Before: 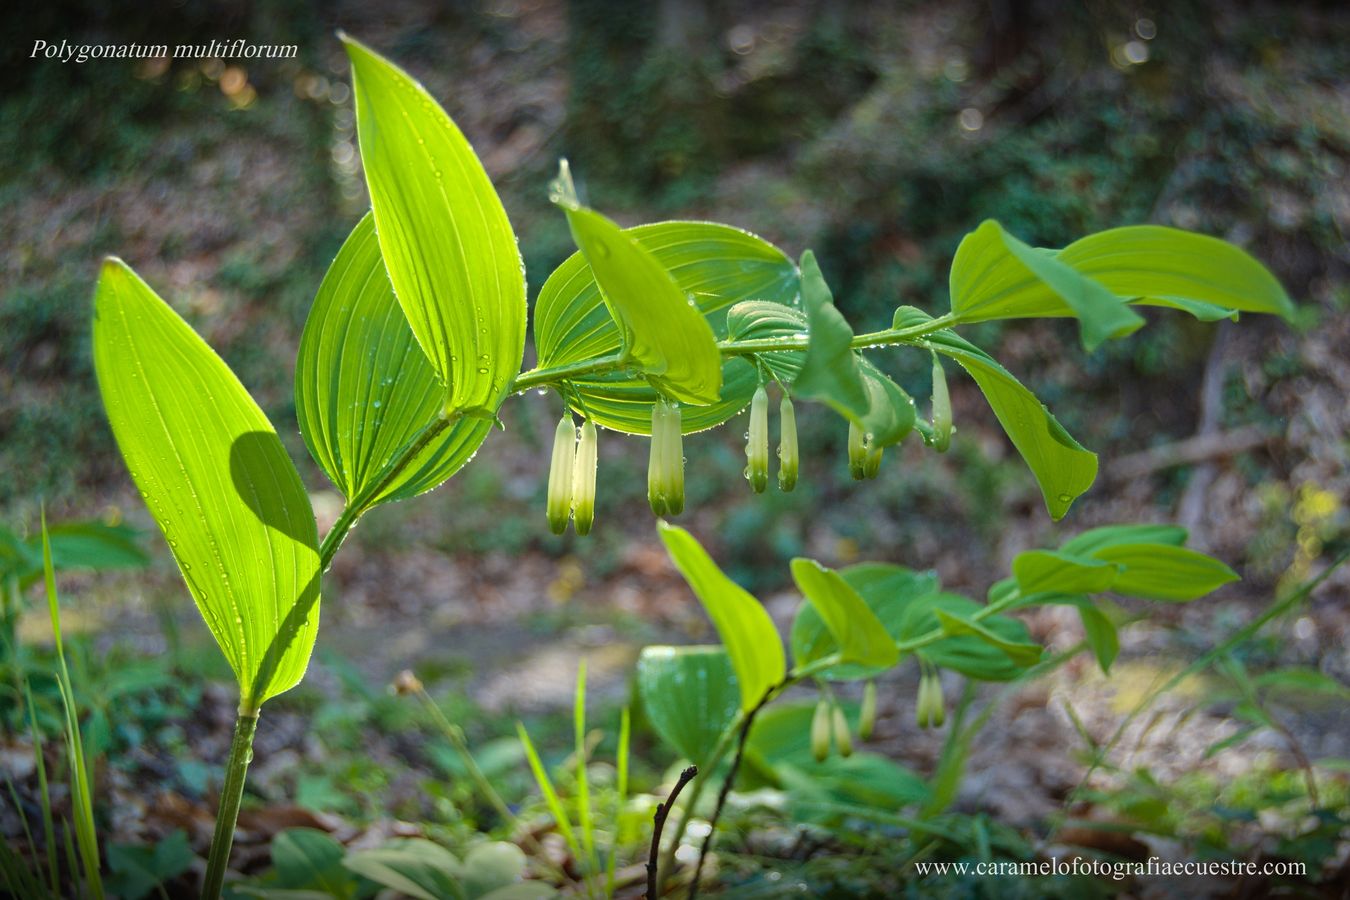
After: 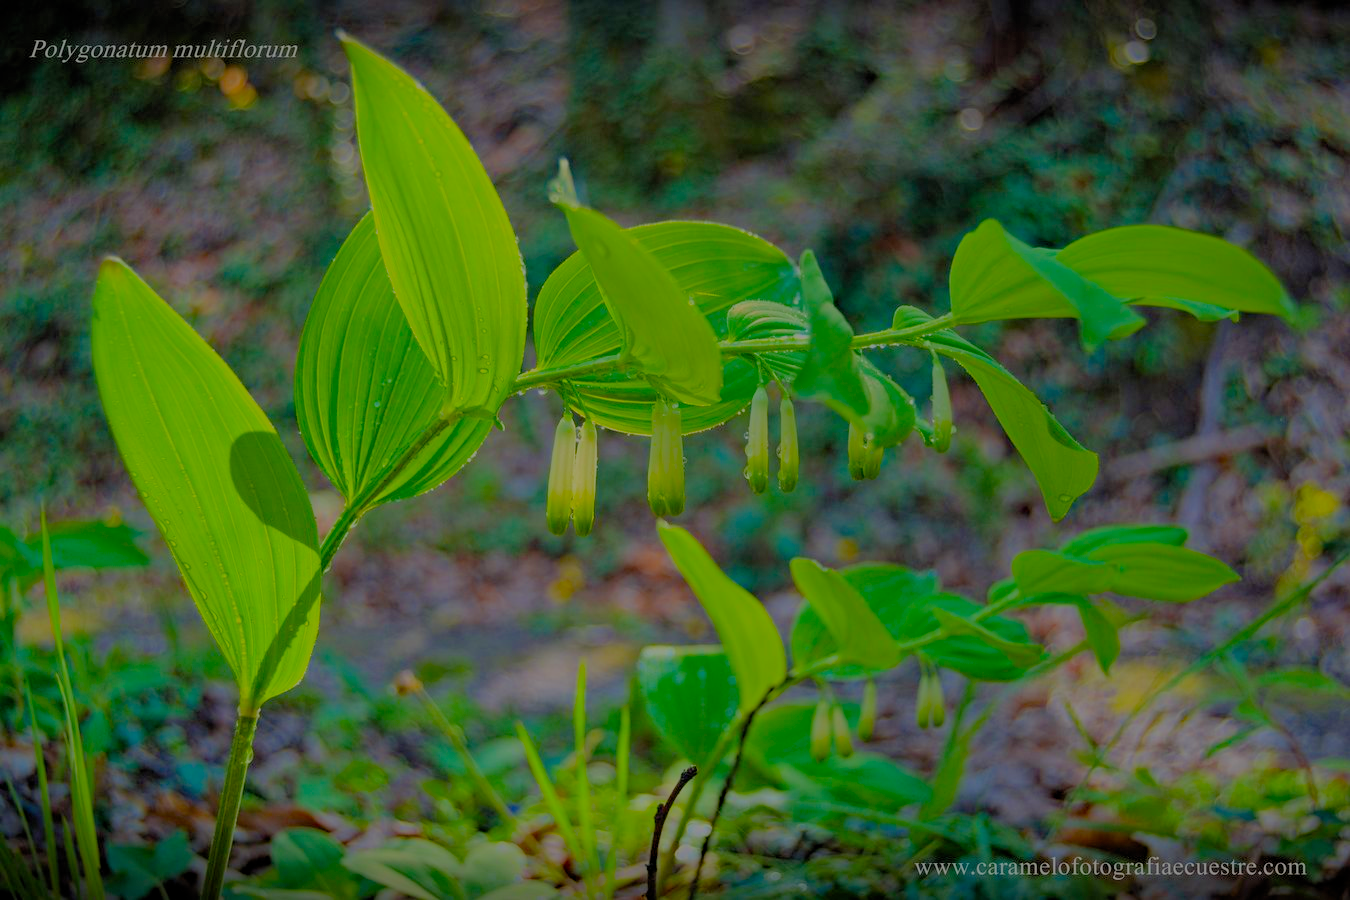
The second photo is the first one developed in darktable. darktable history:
filmic rgb: black relative exposure -7.01 EV, white relative exposure 5.99 EV, target black luminance 0%, hardness 2.73, latitude 61.01%, contrast 0.699, highlights saturation mix 10.97%, shadows ↔ highlights balance -0.075%, preserve chrominance RGB euclidean norm (legacy), color science v4 (2020)
haze removal: adaptive false
